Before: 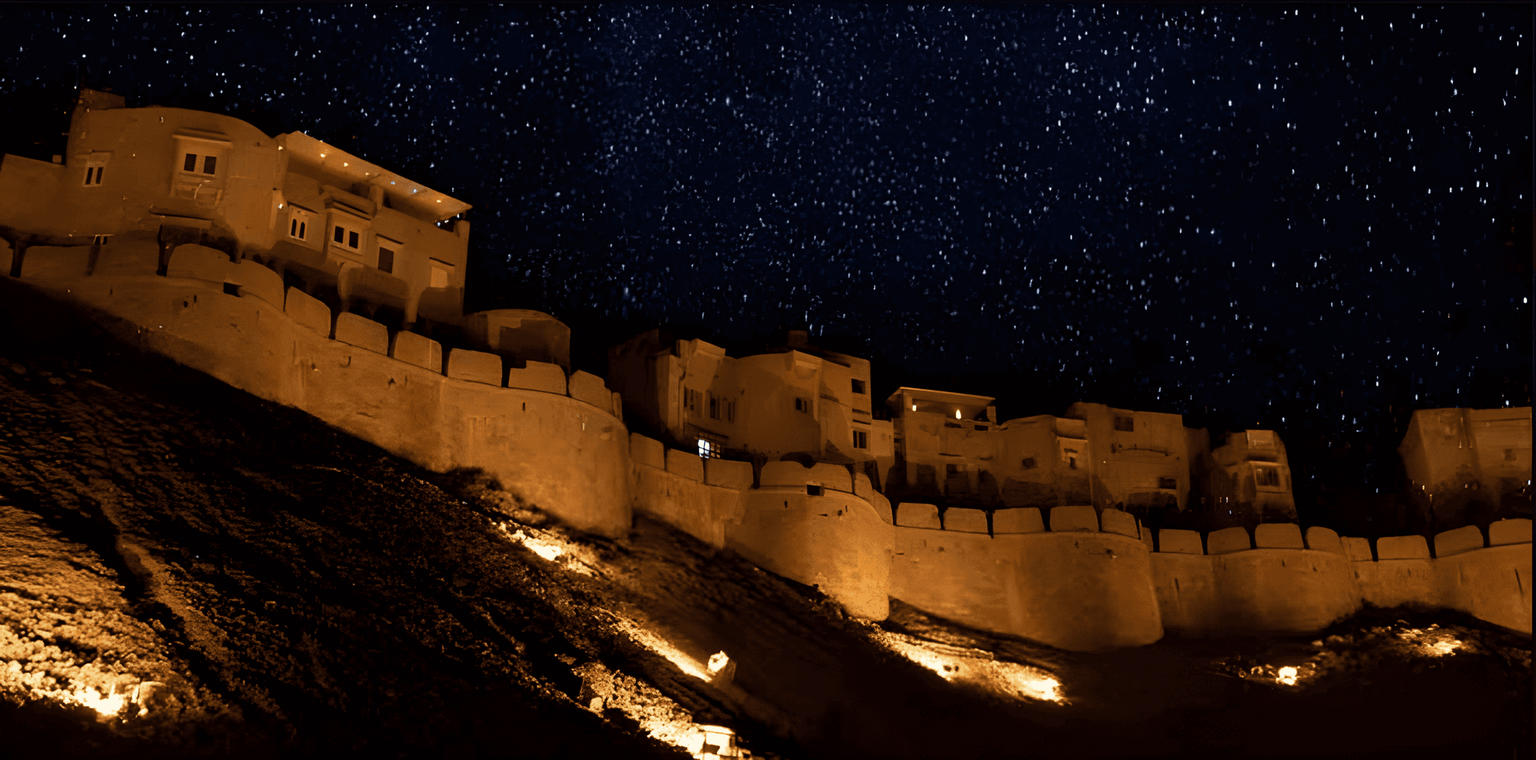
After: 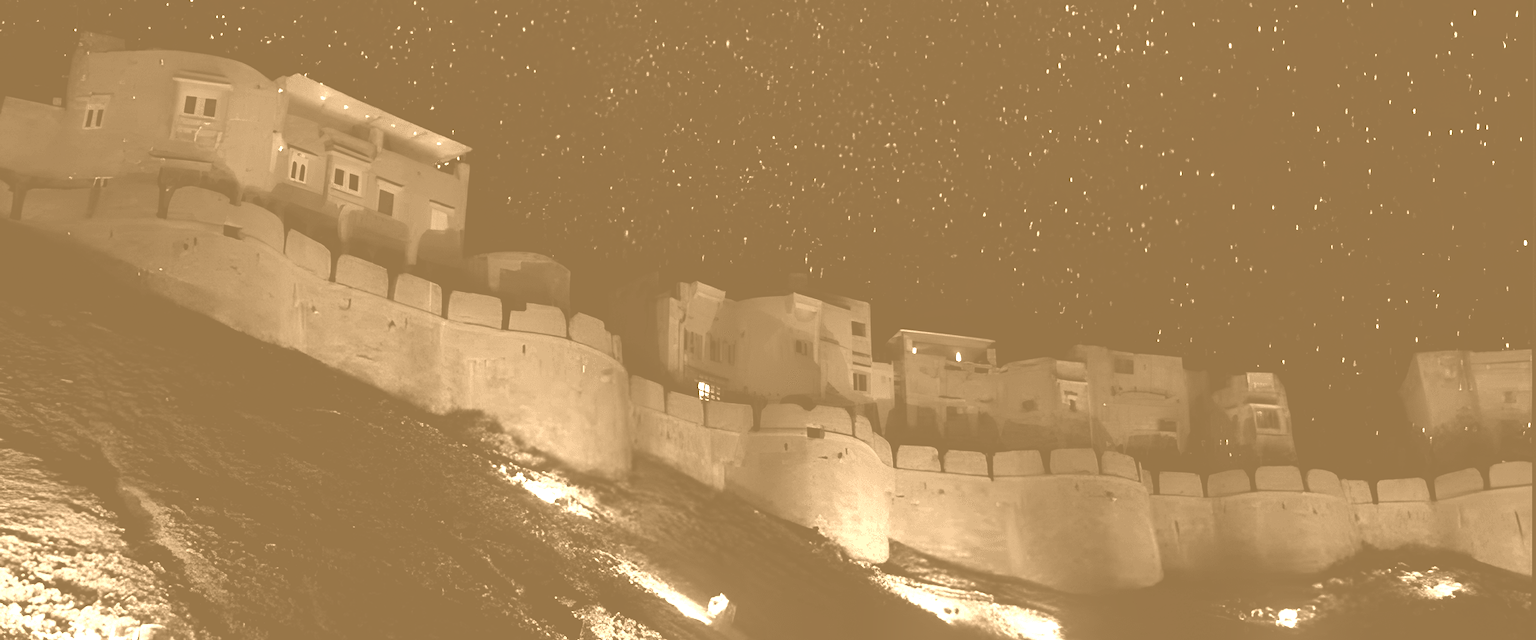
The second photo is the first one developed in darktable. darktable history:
crop: top 7.625%, bottom 8.027%
color correction: highlights a* 19.59, highlights b* 27.49, shadows a* 3.46, shadows b* -17.28, saturation 0.73
bloom: size 9%, threshold 100%, strength 7%
exposure: black level correction -0.041, exposure 0.064 EV, compensate highlight preservation false
colorize: hue 28.8°, source mix 100%
